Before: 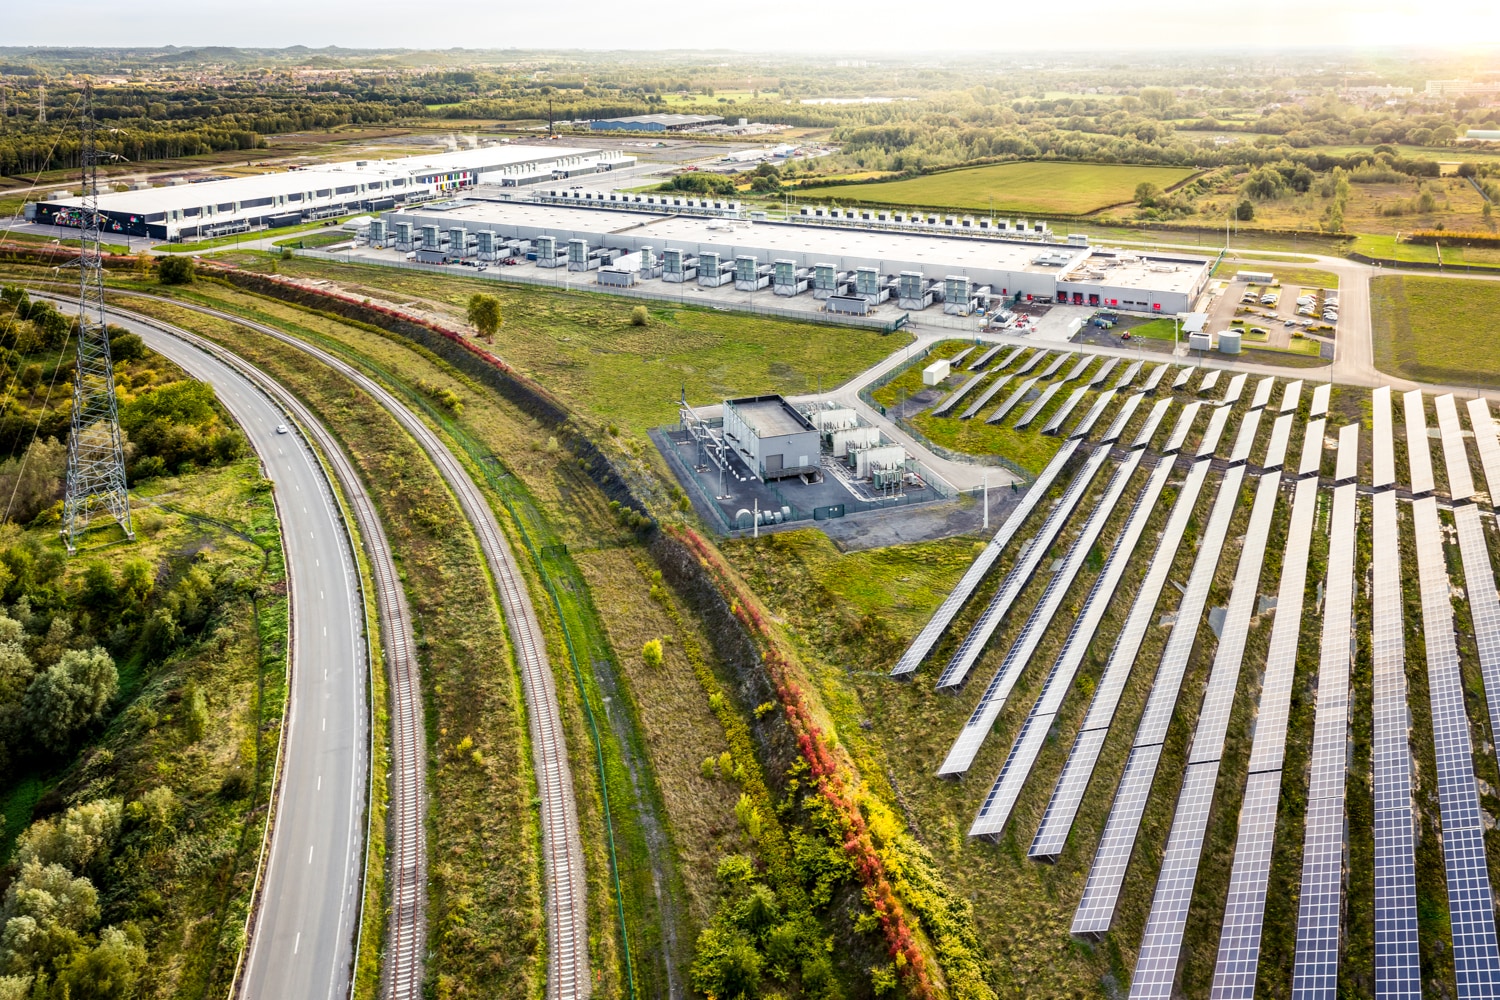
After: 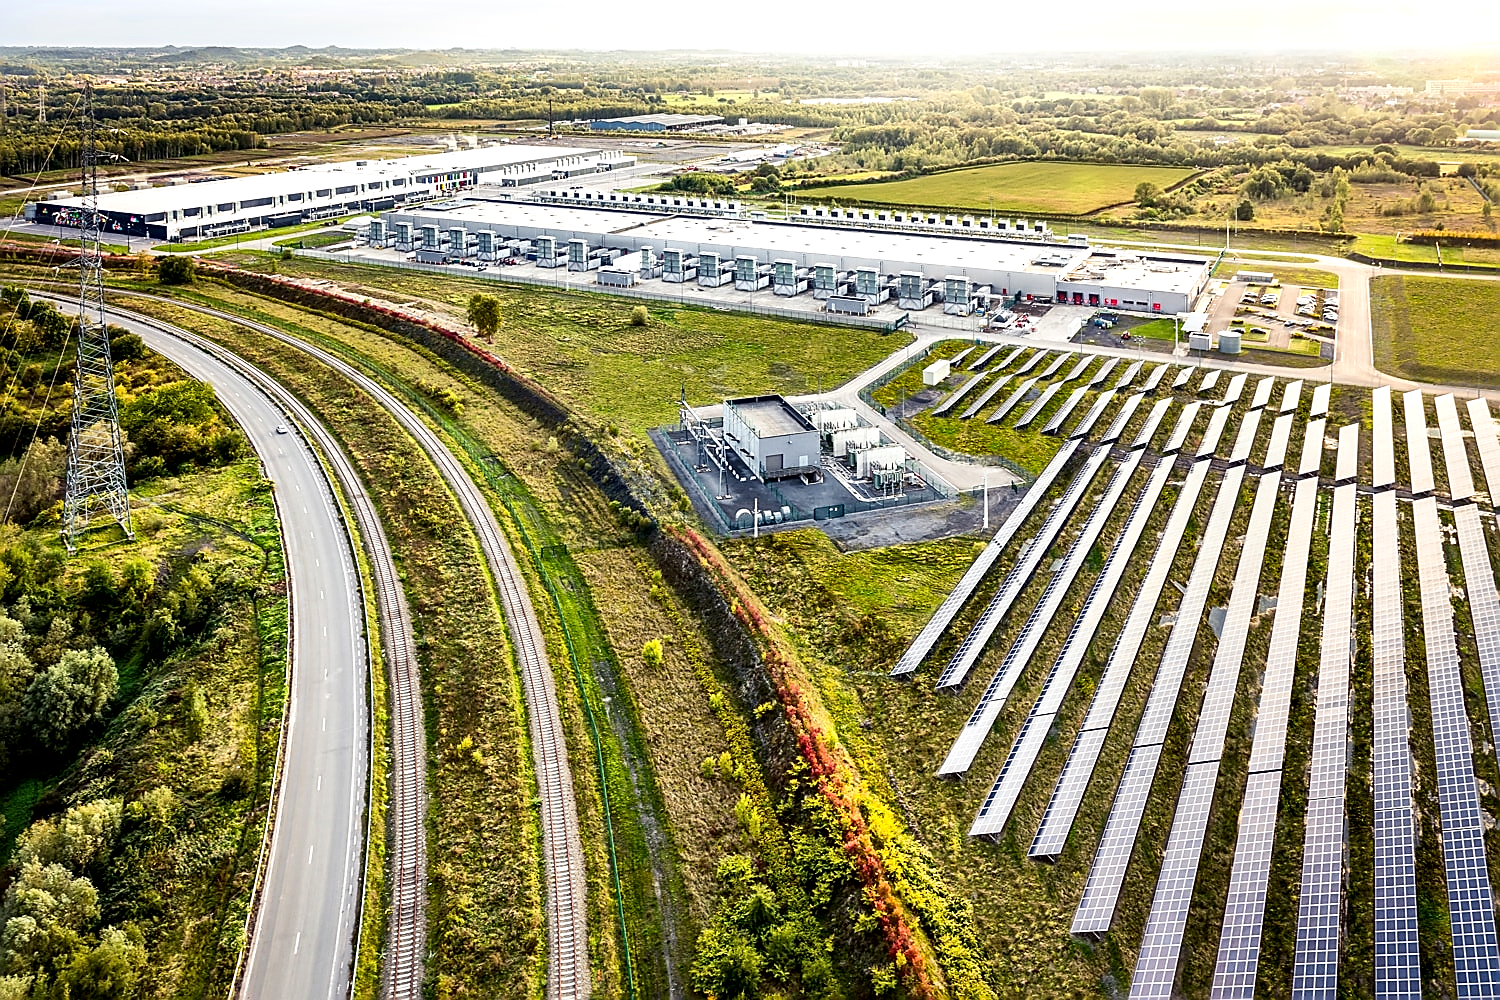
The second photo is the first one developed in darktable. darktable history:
contrast brightness saturation: contrast 0.102, brightness 0.028, saturation 0.089
local contrast: mode bilateral grid, contrast 25, coarseness 59, detail 151%, midtone range 0.2
sharpen: radius 1.423, amount 1.253, threshold 0.691
